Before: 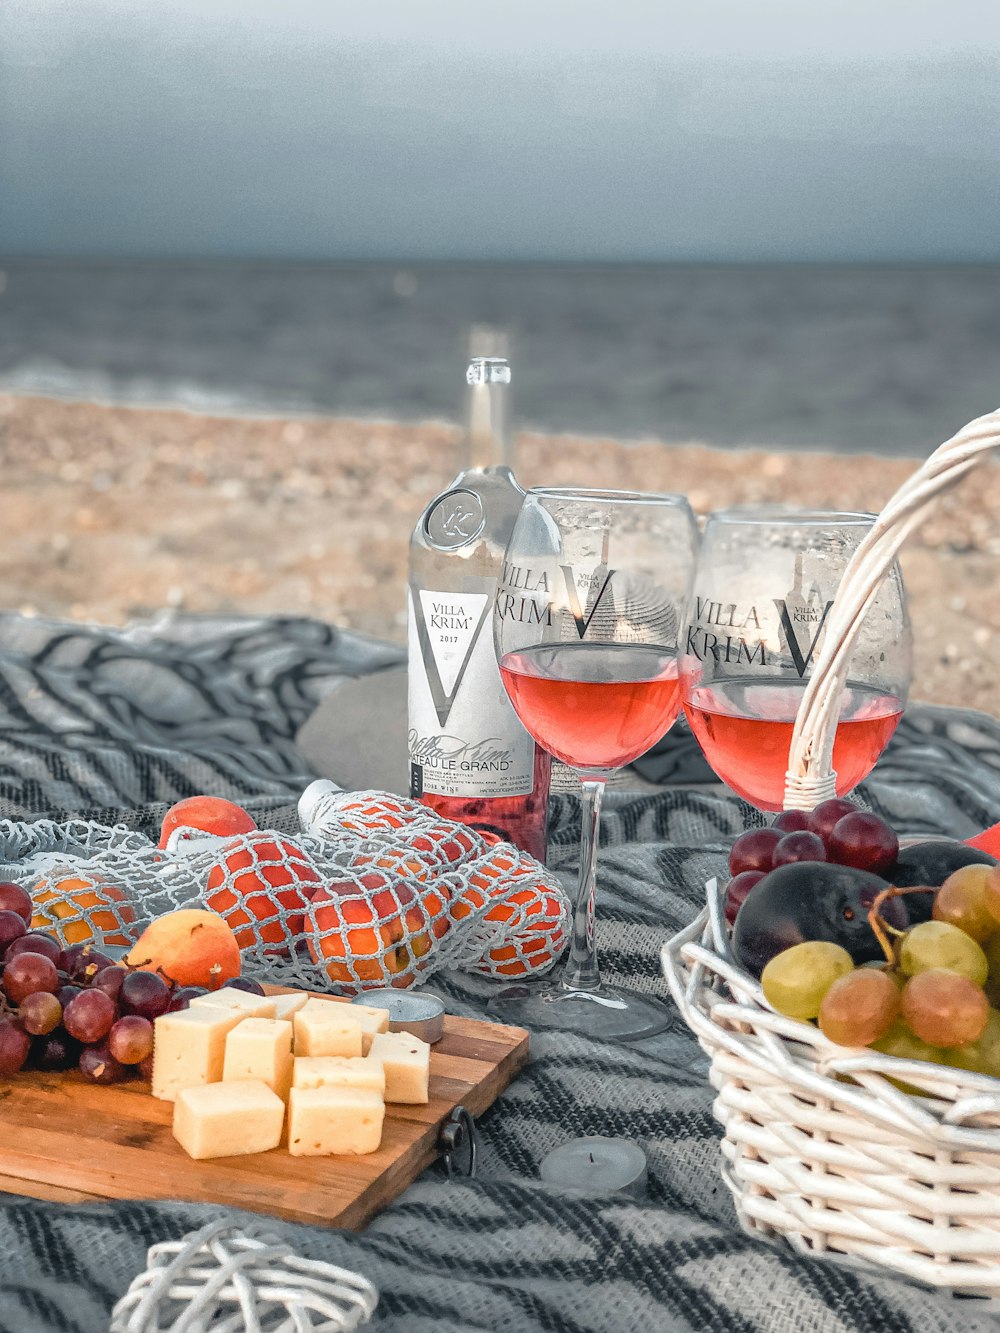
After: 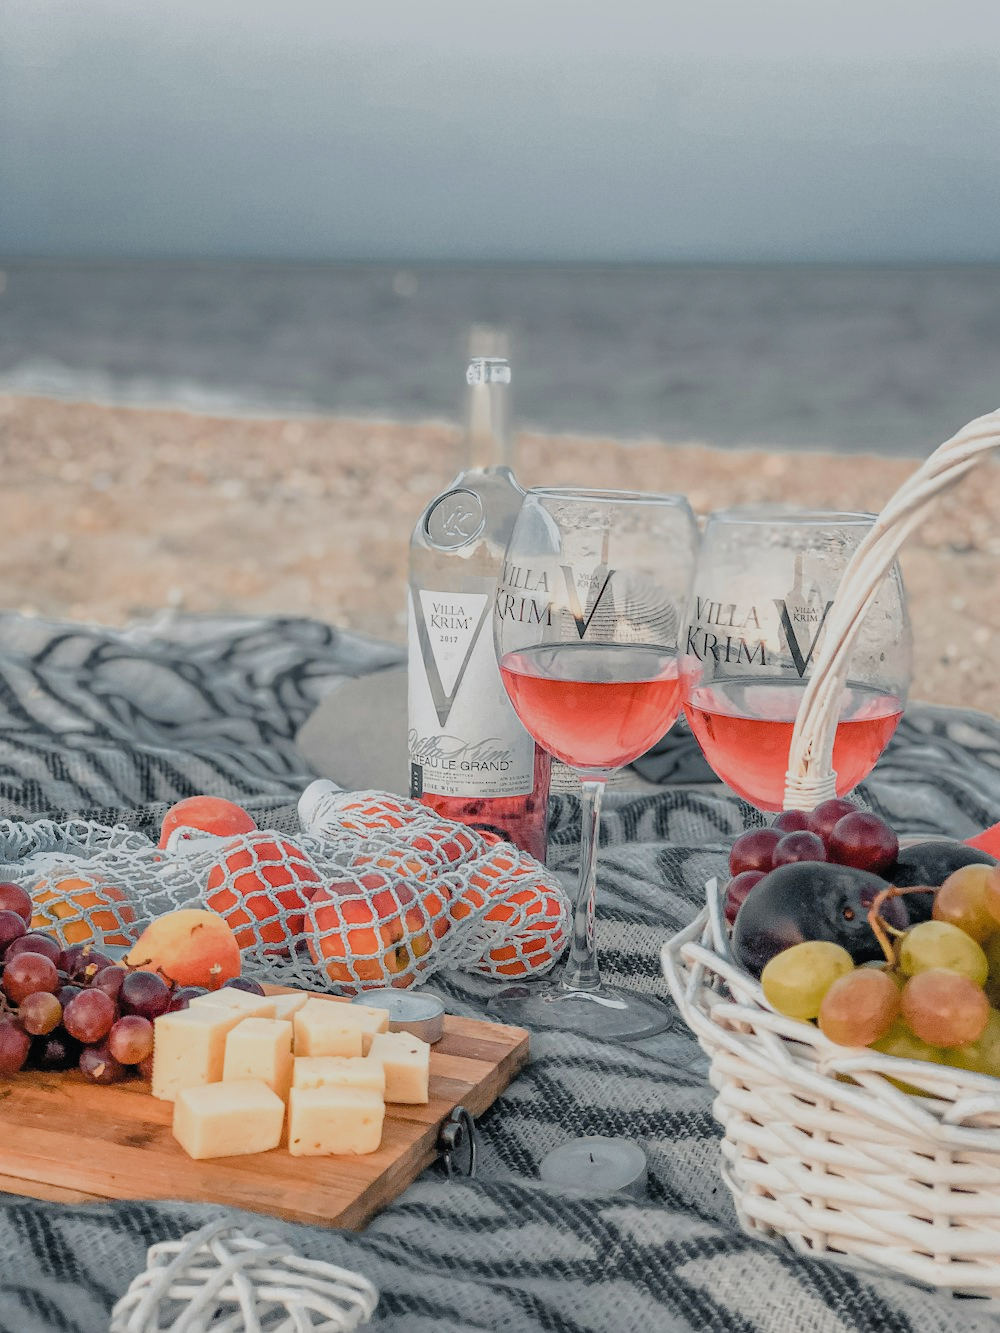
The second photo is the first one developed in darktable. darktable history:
filmic rgb: black relative exposure -8.75 EV, white relative exposure 4.98 EV, target black luminance 0%, hardness 3.78, latitude 65.63%, contrast 0.823, shadows ↔ highlights balance 19.26%
exposure: exposure 0.298 EV, compensate highlight preservation false
tone equalizer: on, module defaults
